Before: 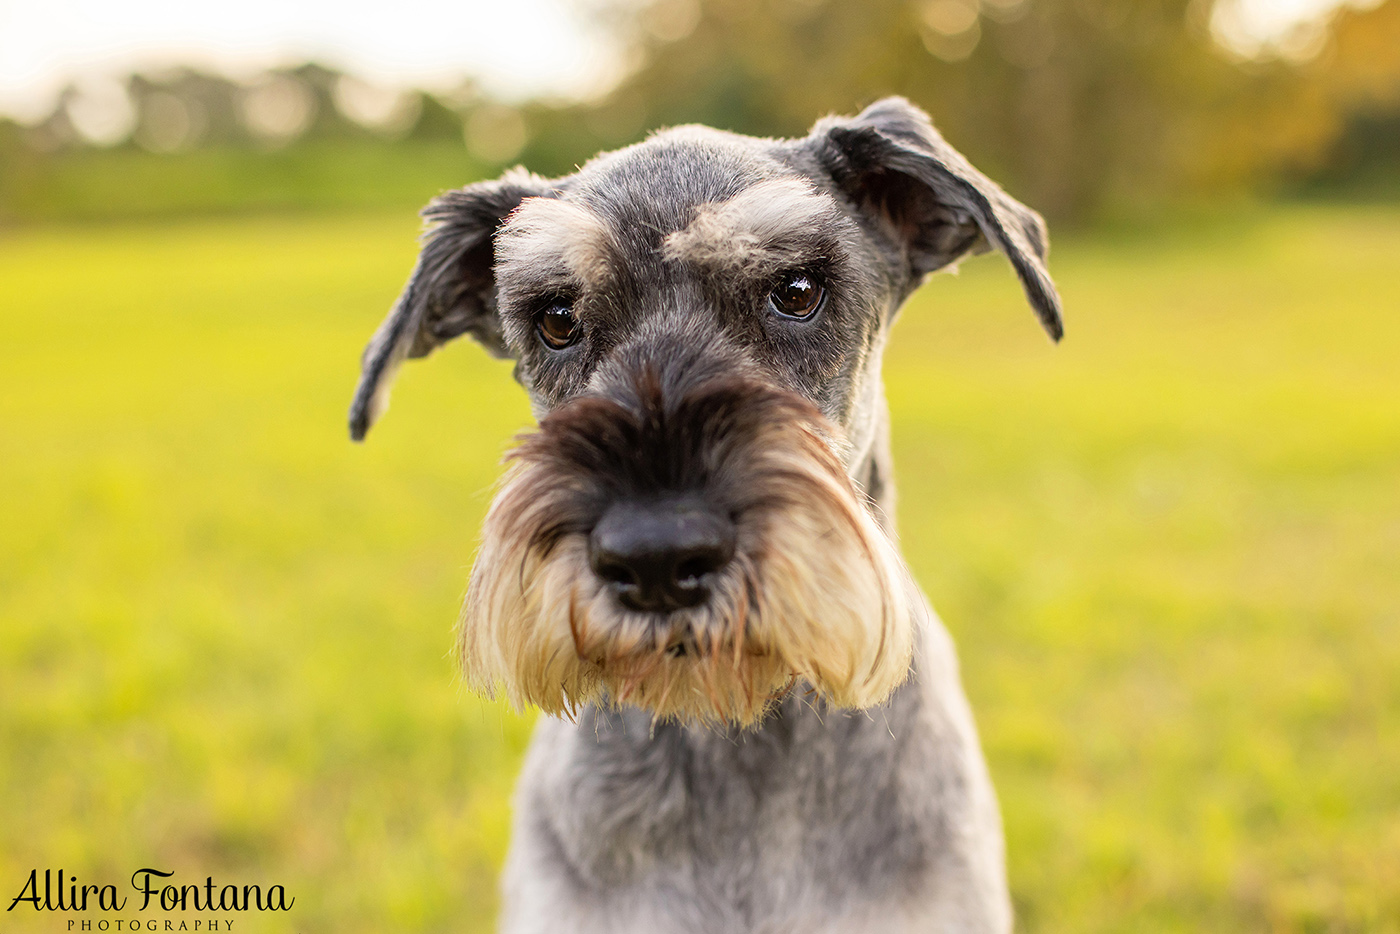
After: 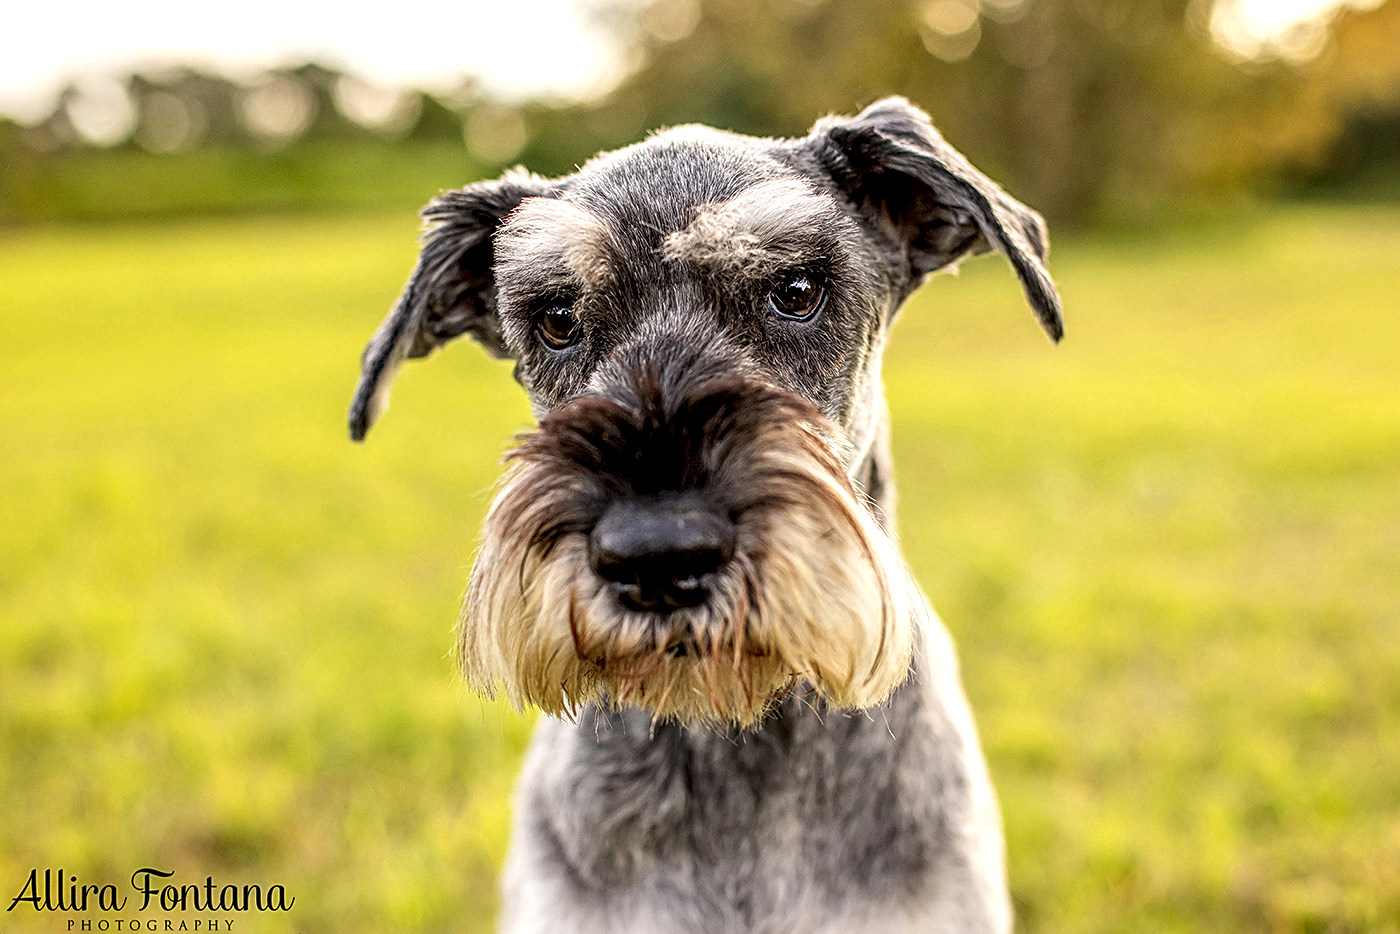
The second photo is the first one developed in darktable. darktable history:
sharpen: on, module defaults
local contrast: highlights 78%, shadows 56%, detail 175%, midtone range 0.427
